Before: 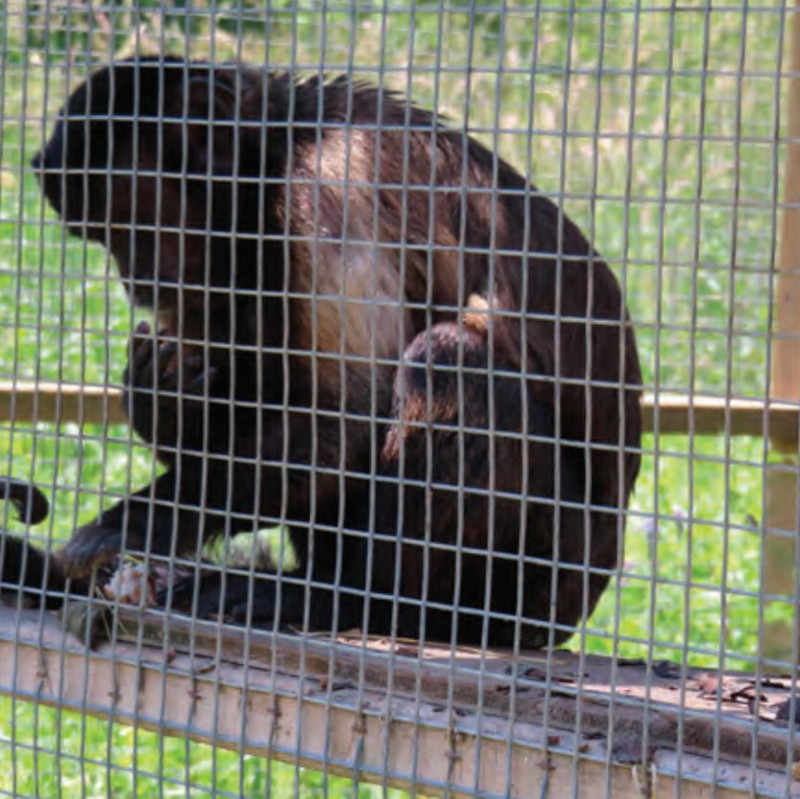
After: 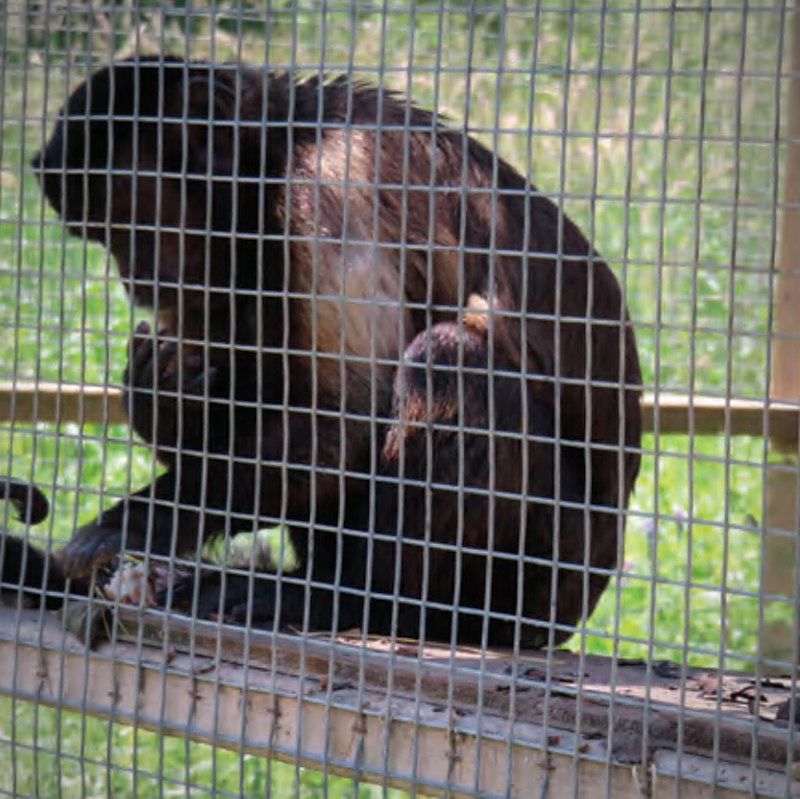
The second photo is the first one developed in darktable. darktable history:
sharpen: radius 0.969, amount 0.604
vignetting: fall-off radius 60.65%
